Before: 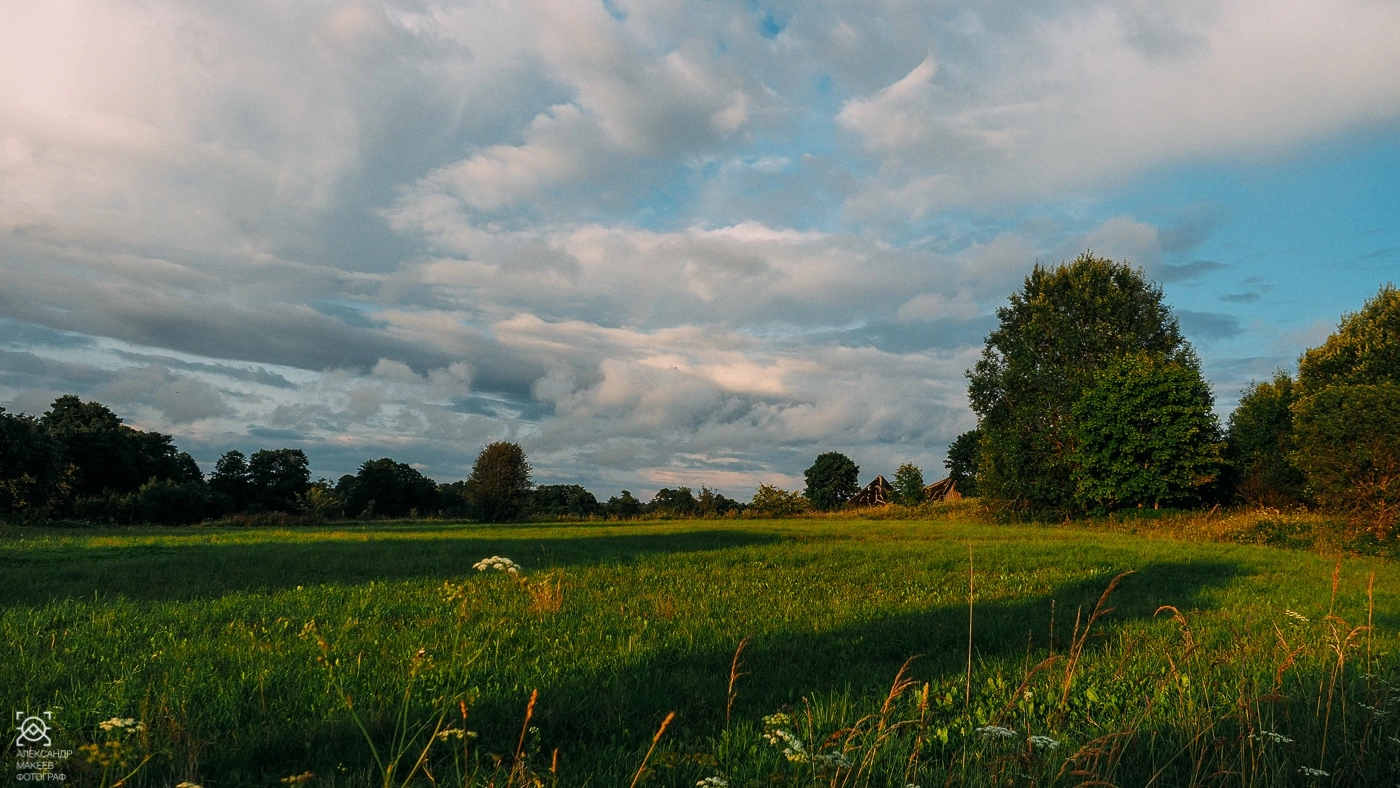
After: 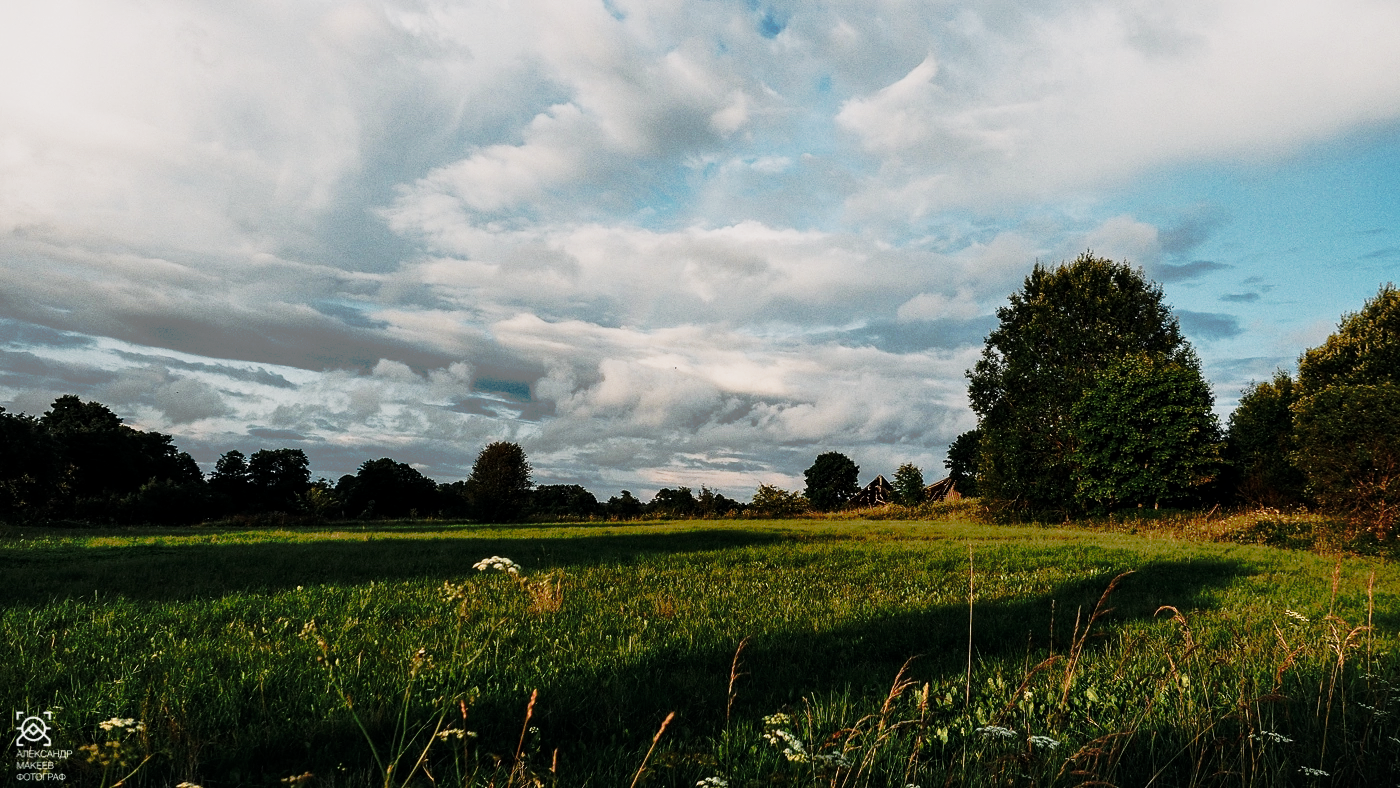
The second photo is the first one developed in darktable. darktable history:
contrast brightness saturation: contrast 0.096, saturation -0.362
contrast equalizer: octaves 7, y [[0.524 ×6], [0.512 ×6], [0.379 ×6], [0 ×6], [0 ×6]]
tone curve: curves: ch0 [(0, 0) (0.081, 0.033) (0.192, 0.124) (0.283, 0.238) (0.407, 0.476) (0.495, 0.521) (0.661, 0.756) (0.788, 0.87) (1, 0.951)]; ch1 [(0, 0) (0.161, 0.092) (0.35, 0.33) (0.392, 0.392) (0.427, 0.426) (0.479, 0.472) (0.505, 0.497) (0.521, 0.524) (0.567, 0.56) (0.583, 0.592) (0.625, 0.627) (0.678, 0.733) (1, 1)]; ch2 [(0, 0) (0.346, 0.362) (0.404, 0.427) (0.502, 0.499) (0.531, 0.523) (0.544, 0.561) (0.58, 0.59) (0.629, 0.642) (0.717, 0.678) (1, 1)], preserve colors none
